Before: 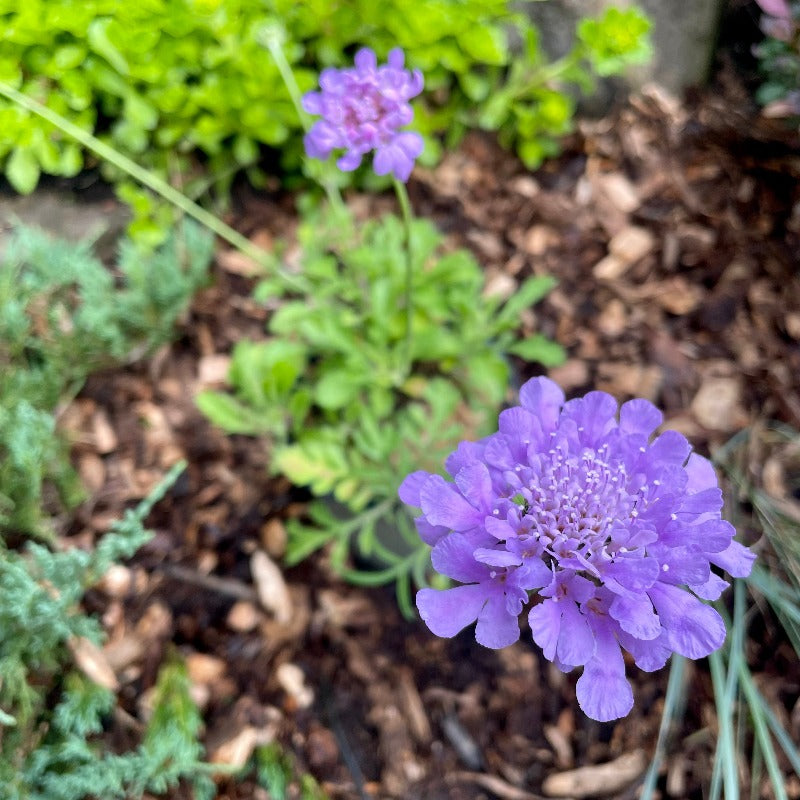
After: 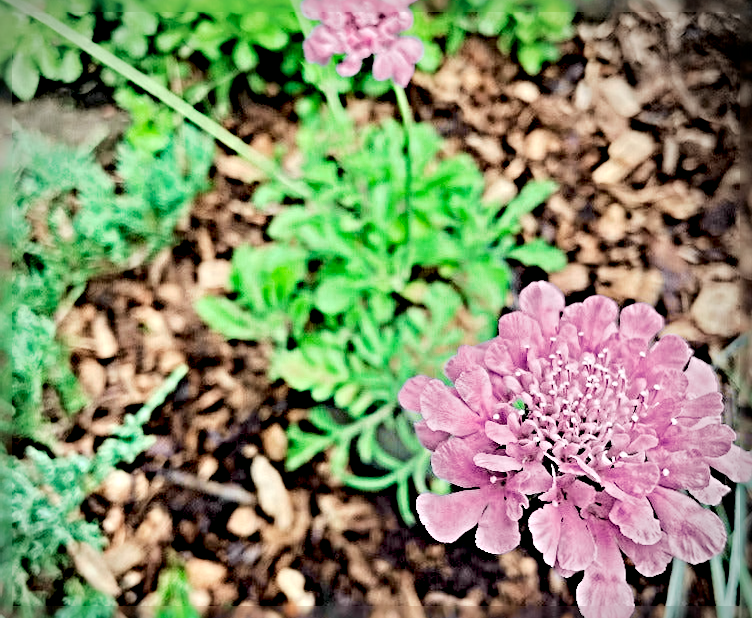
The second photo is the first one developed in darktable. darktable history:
tone equalizer: -8 EV -0.395 EV, -7 EV -0.359 EV, -6 EV -0.353 EV, -5 EV -0.209 EV, -3 EV 0.229 EV, -2 EV 0.311 EV, -1 EV 0.389 EV, +0 EV 0.396 EV, edges refinement/feathering 500, mask exposure compensation -1.57 EV, preserve details guided filter
crop and rotate: angle 0.088°, top 11.889%, right 5.836%, bottom 10.642%
sharpen: radius 6.265, amount 1.783, threshold 0.117
vignetting: center (-0.037, 0.144)
tone curve: curves: ch0 [(0, 0) (0.402, 0.473) (0.673, 0.68) (0.899, 0.832) (0.999, 0.903)]; ch1 [(0, 0) (0.379, 0.262) (0.464, 0.425) (0.498, 0.49) (0.507, 0.5) (0.53, 0.532) (0.582, 0.583) (0.68, 0.672) (0.791, 0.748) (1, 0.896)]; ch2 [(0, 0) (0.199, 0.414) (0.438, 0.49) (0.496, 0.501) (0.515, 0.546) (0.577, 0.605) (0.632, 0.649) (0.717, 0.727) (0.845, 0.855) (0.998, 0.977)], color space Lab, independent channels, preserve colors none
base curve: curves: ch0 [(0, 0) (0.204, 0.334) (0.55, 0.733) (1, 1)], preserve colors none
